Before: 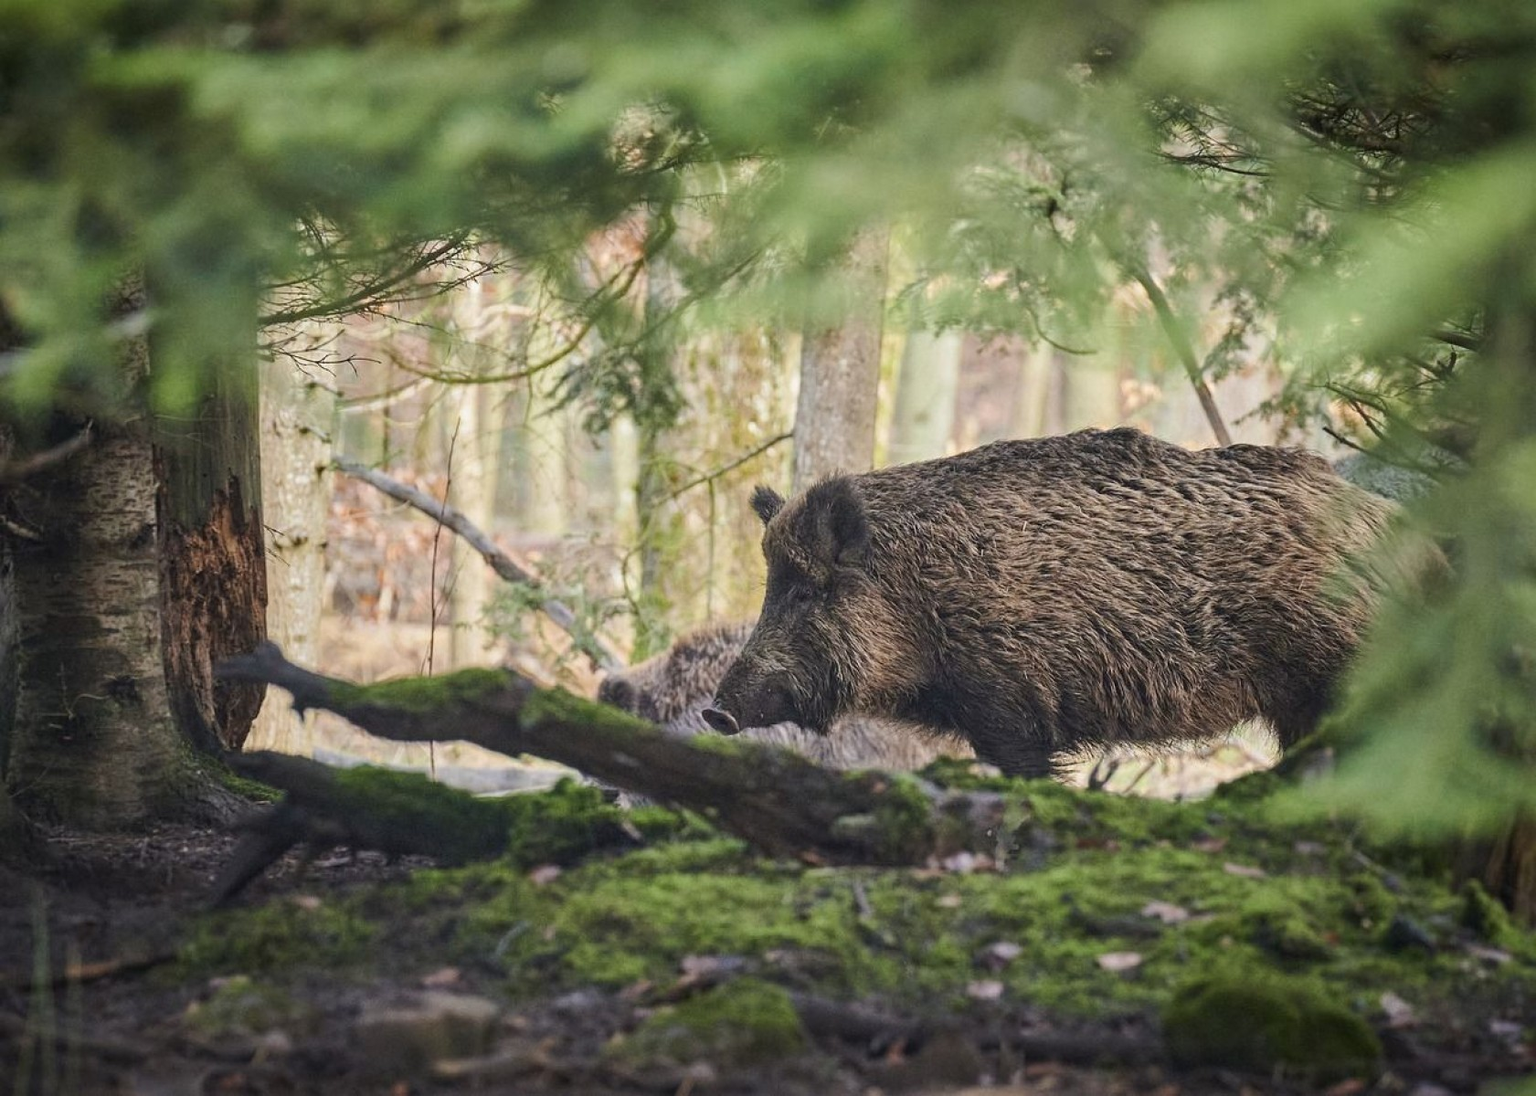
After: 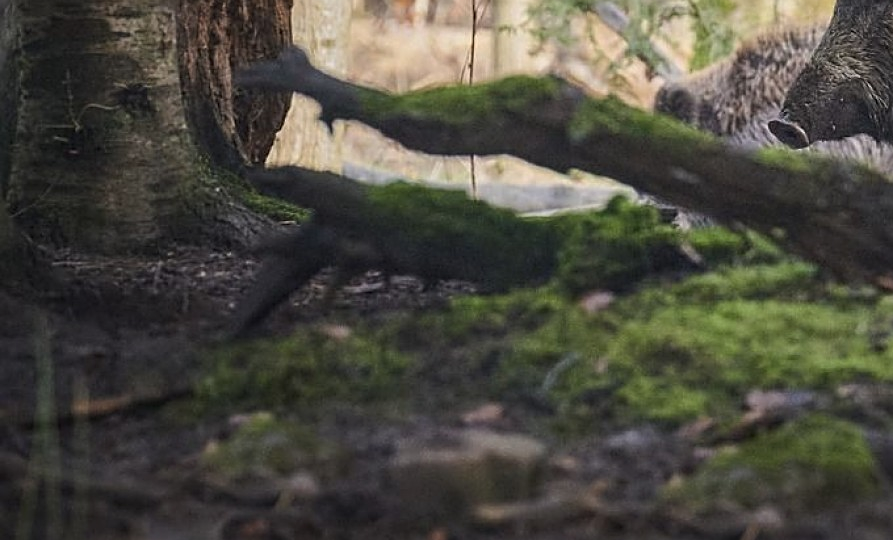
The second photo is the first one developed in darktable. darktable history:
sharpen: on, module defaults
crop and rotate: top 54.745%, right 46.86%, bottom 0.233%
levels: levels [0, 0.51, 1]
